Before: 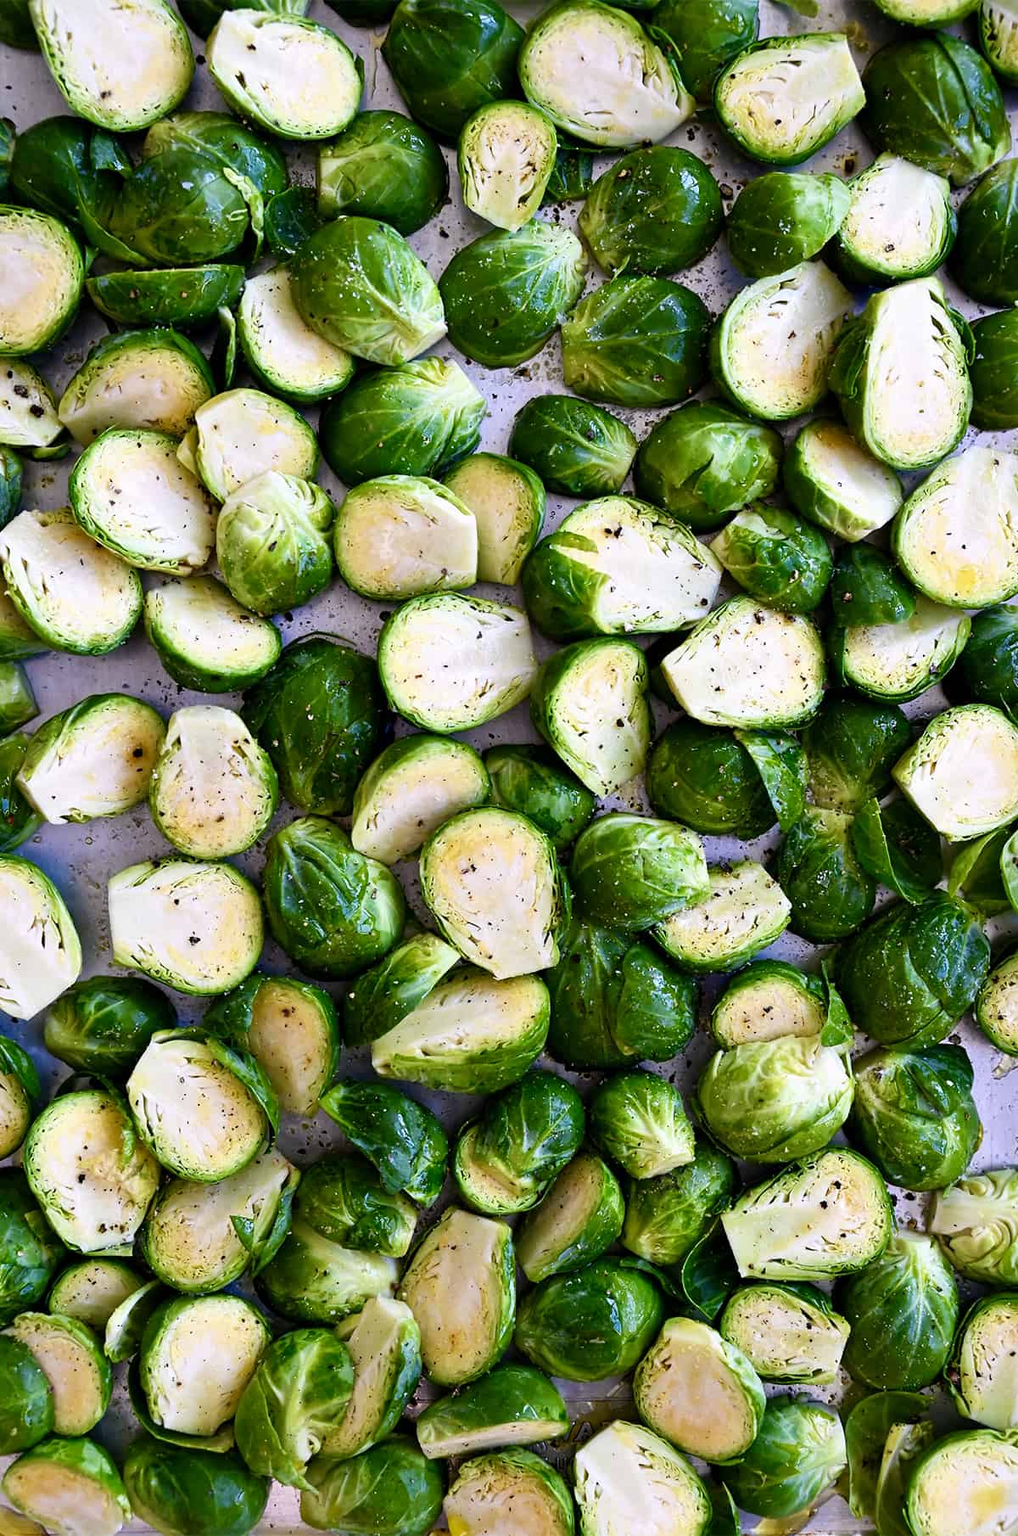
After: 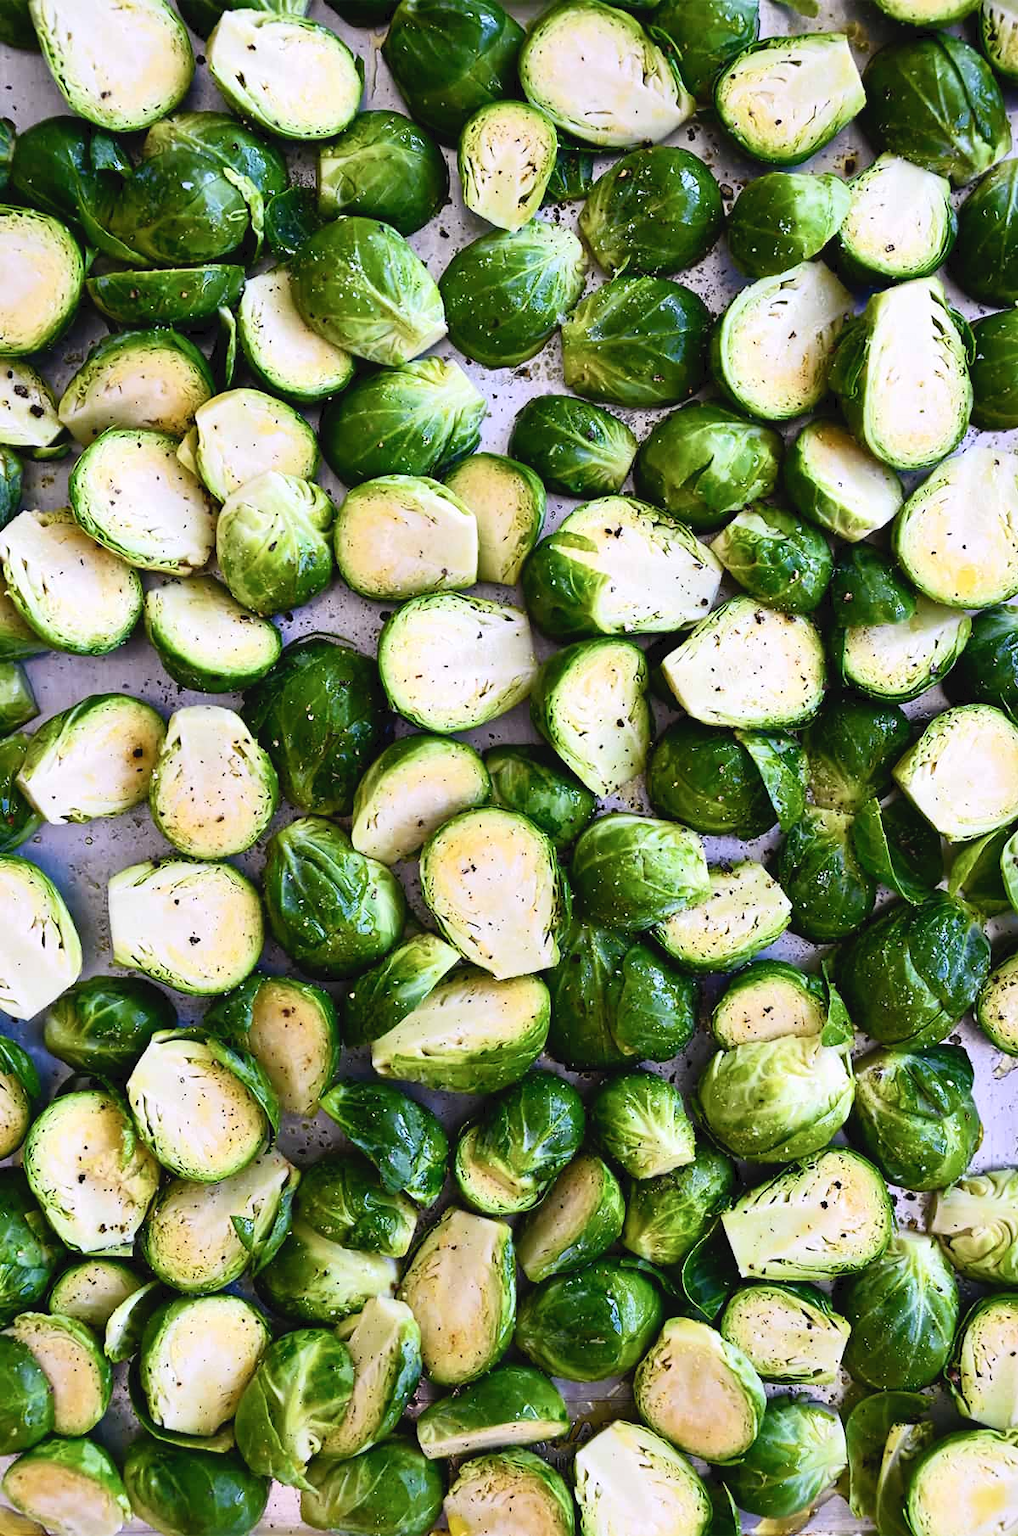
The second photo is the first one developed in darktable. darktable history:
tone curve: curves: ch0 [(0, 0) (0.003, 0.045) (0.011, 0.051) (0.025, 0.057) (0.044, 0.074) (0.069, 0.096) (0.1, 0.125) (0.136, 0.16) (0.177, 0.201) (0.224, 0.242) (0.277, 0.299) (0.335, 0.362) (0.399, 0.432) (0.468, 0.512) (0.543, 0.601) (0.623, 0.691) (0.709, 0.786) (0.801, 0.876) (0.898, 0.927) (1, 1)], color space Lab, independent channels, preserve colors none
